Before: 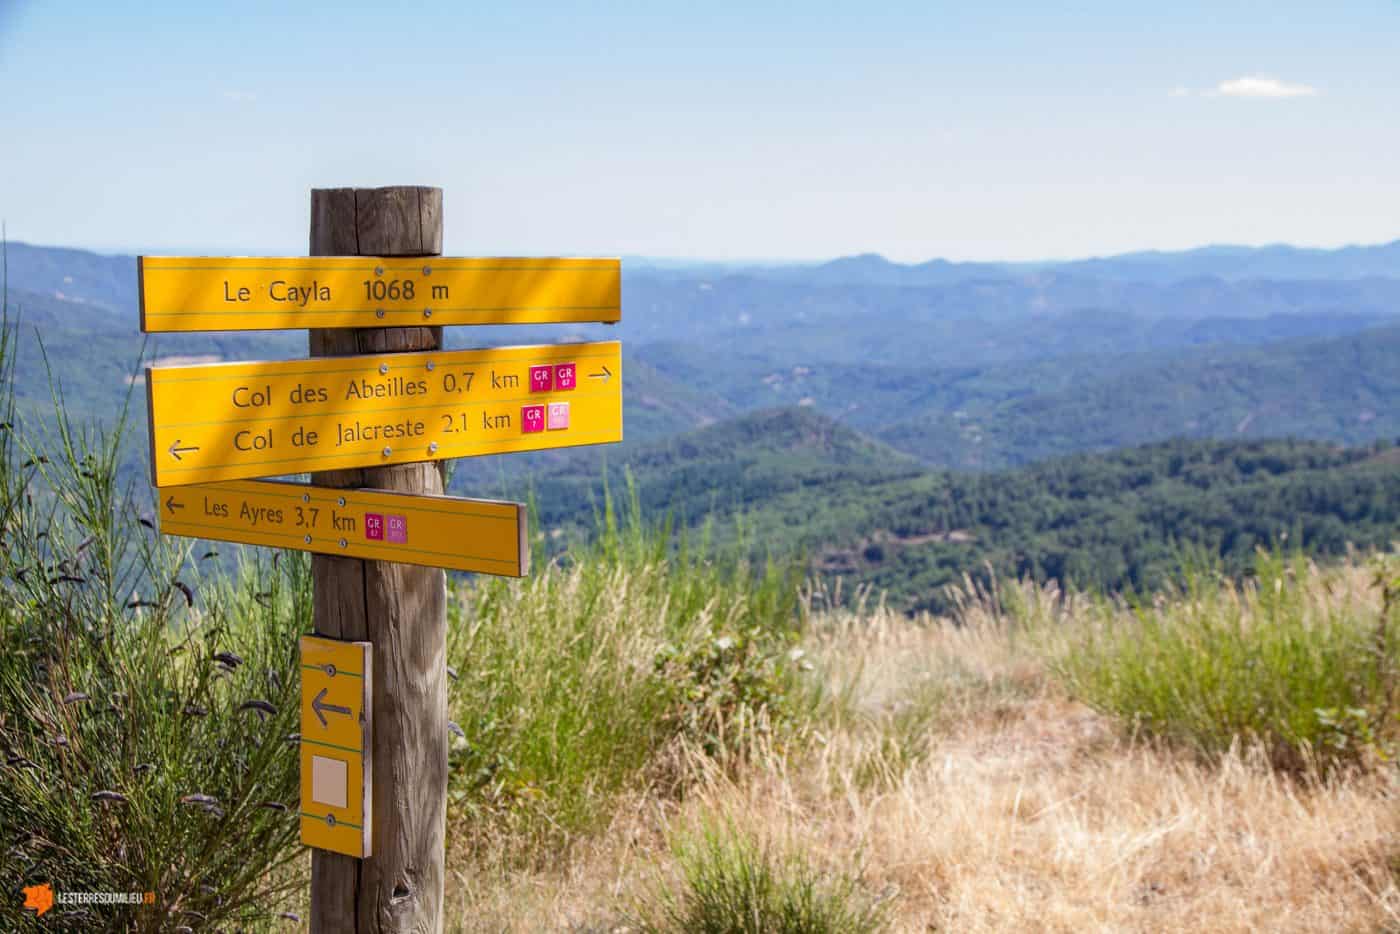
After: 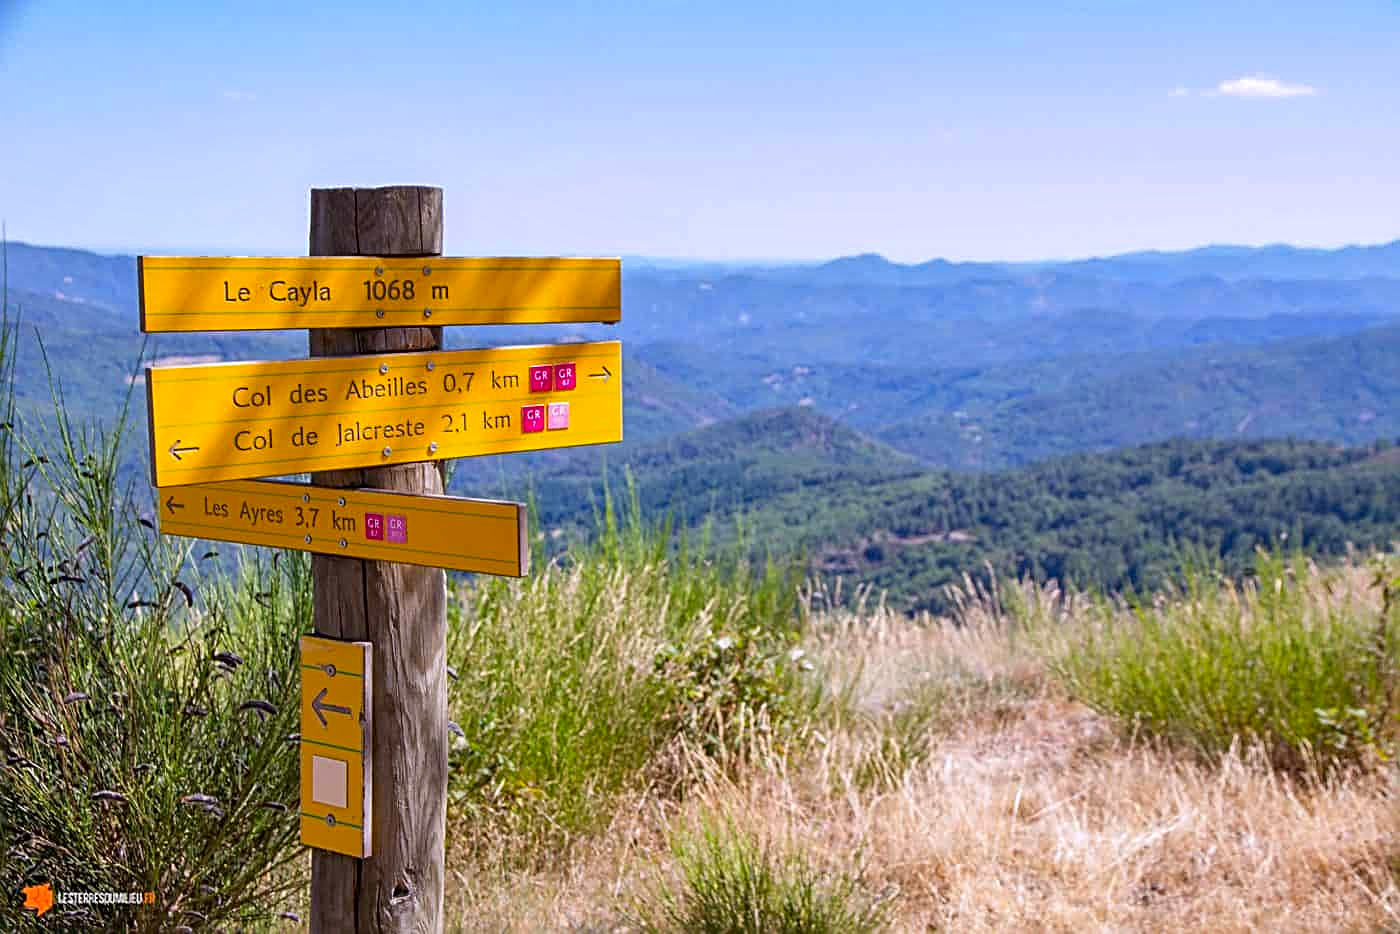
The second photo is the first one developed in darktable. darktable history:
white balance: red 1.004, blue 1.096
contrast brightness saturation: saturation 0.18
shadows and highlights: shadows 32.83, highlights -47.7, soften with gaussian
sharpen: radius 2.584, amount 0.688
